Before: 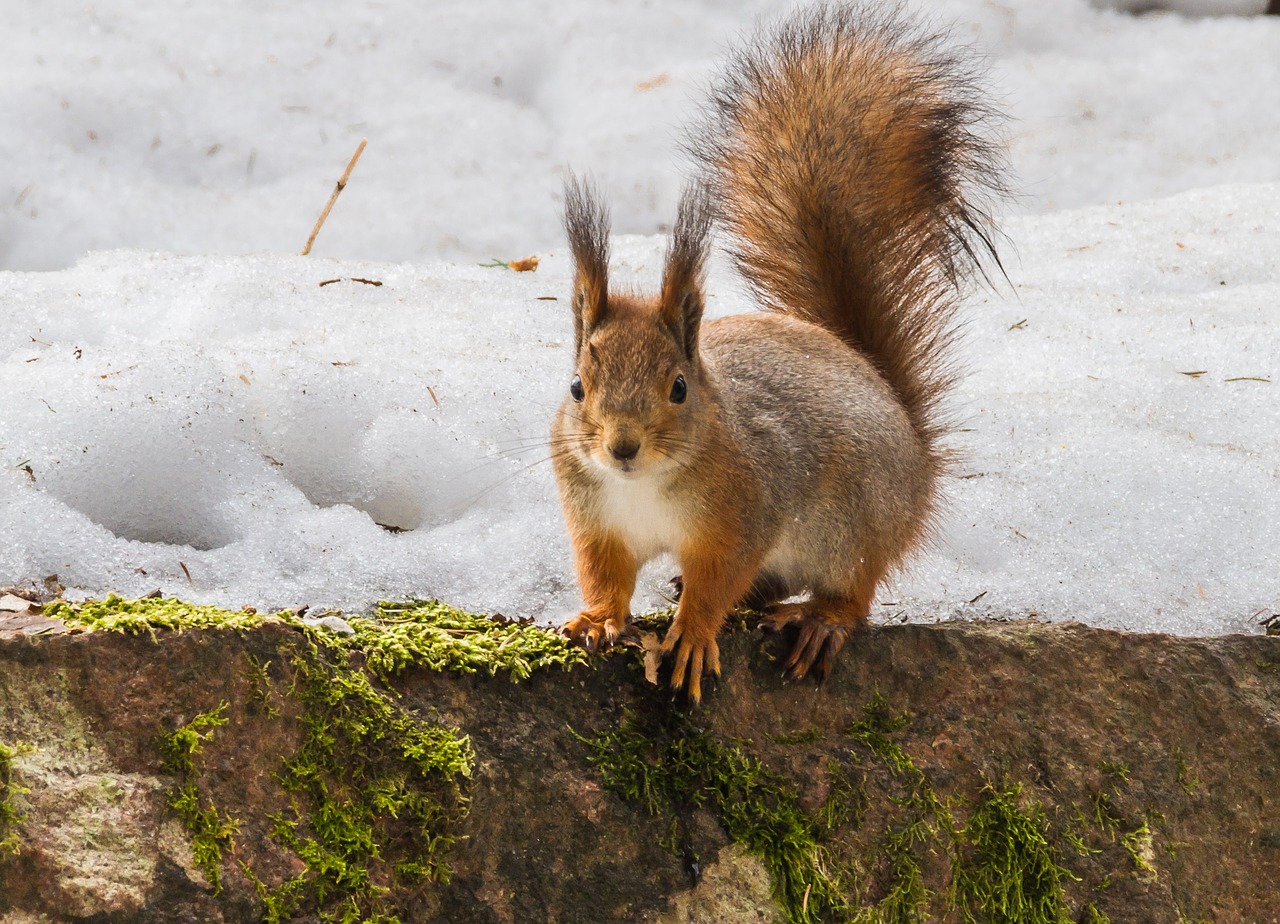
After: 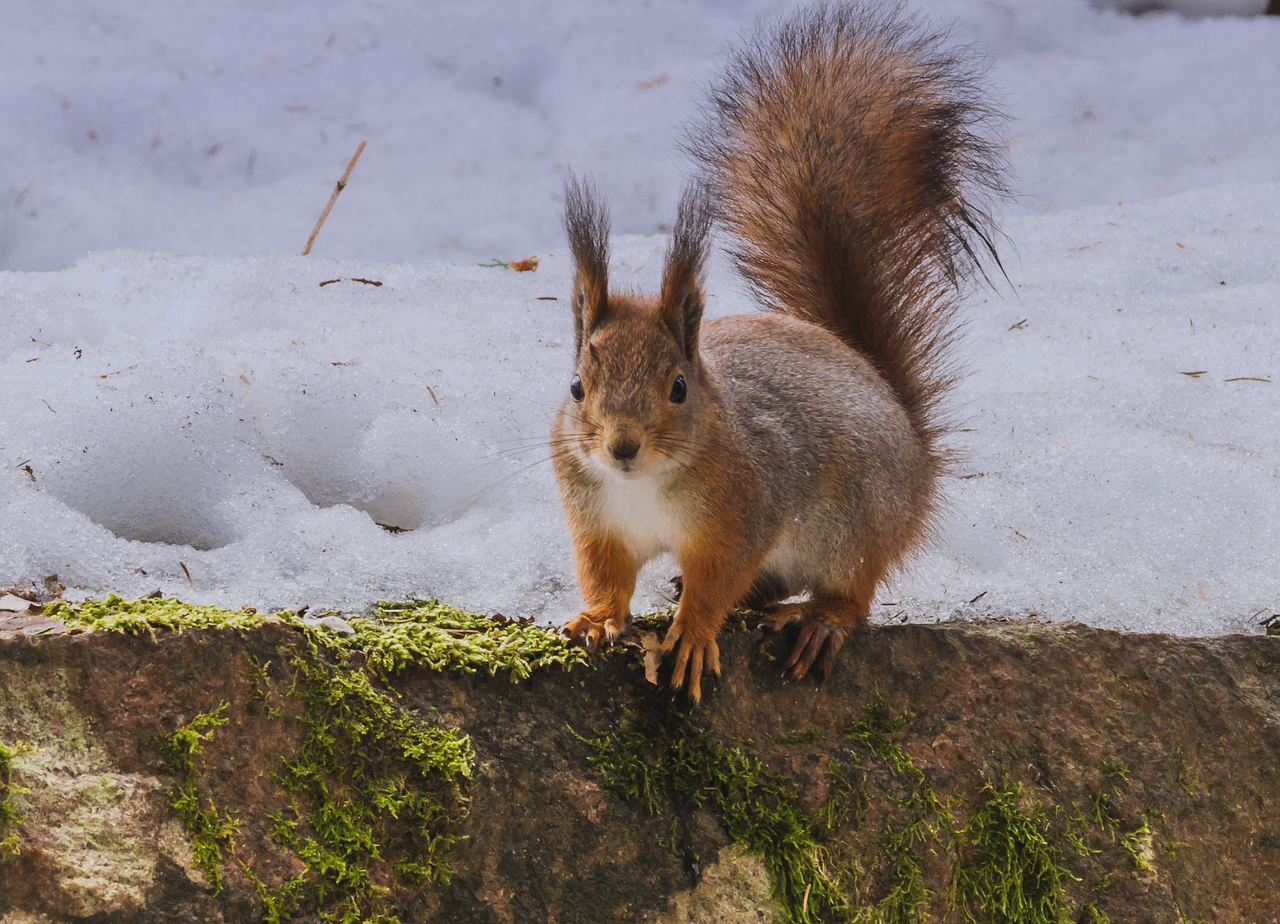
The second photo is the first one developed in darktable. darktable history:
tone curve: curves: ch0 [(0, 0) (0.003, 0.032) (0.011, 0.04) (0.025, 0.058) (0.044, 0.084) (0.069, 0.107) (0.1, 0.13) (0.136, 0.158) (0.177, 0.193) (0.224, 0.236) (0.277, 0.283) (0.335, 0.335) (0.399, 0.399) (0.468, 0.467) (0.543, 0.533) (0.623, 0.612) (0.709, 0.698) (0.801, 0.776) (0.898, 0.848) (1, 1)], preserve colors none
graduated density: hue 238.83°, saturation 50%
